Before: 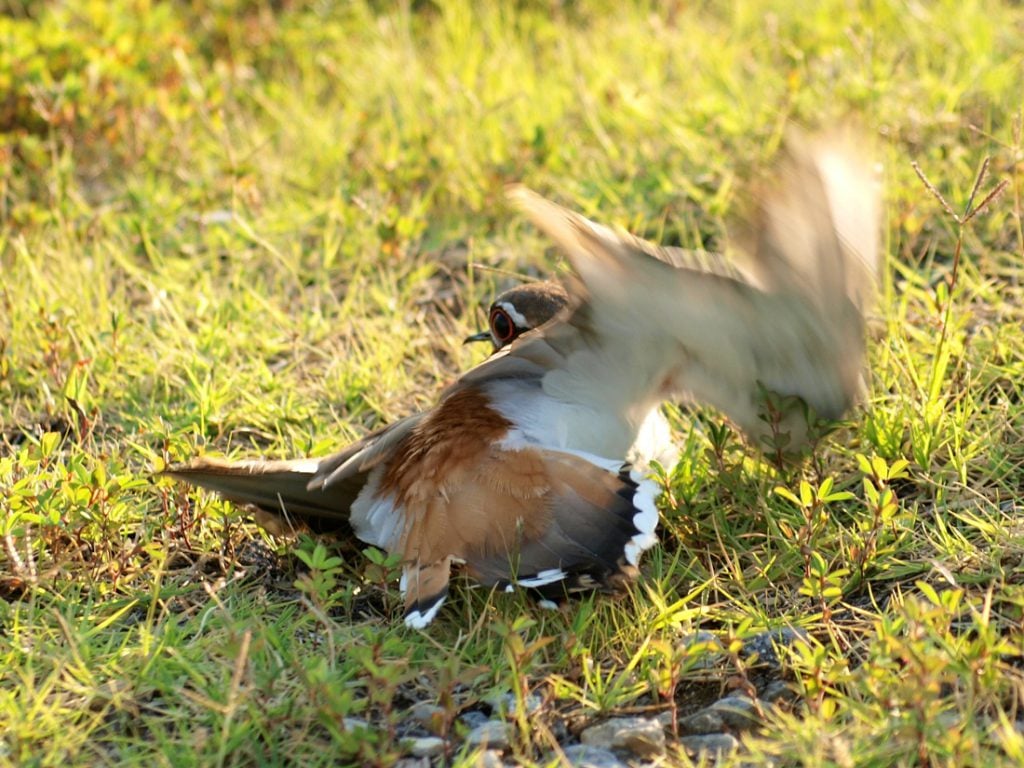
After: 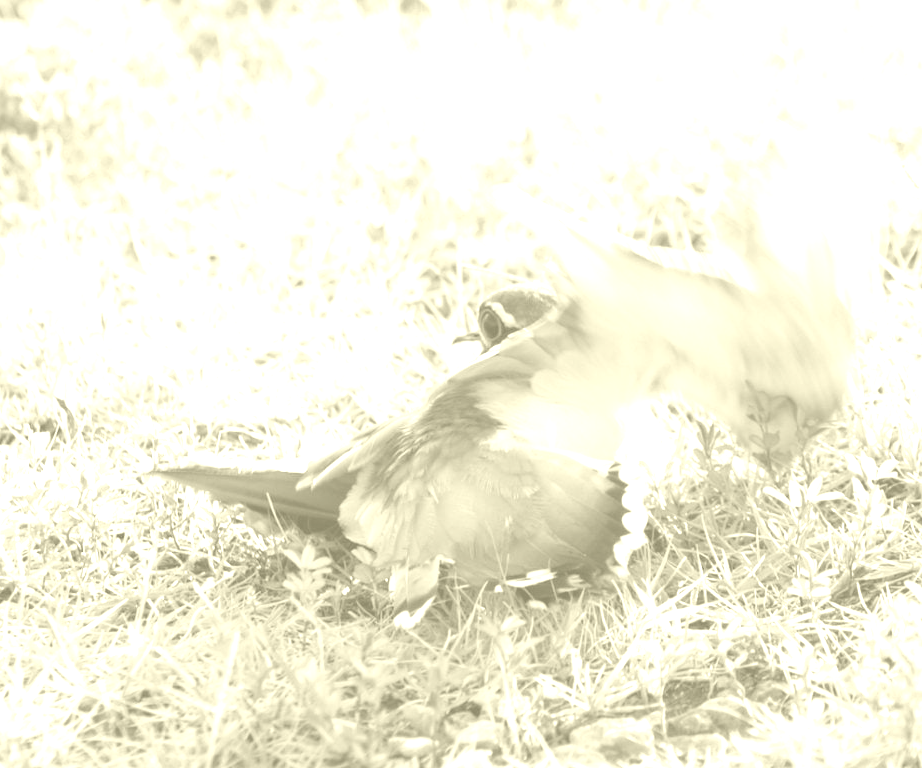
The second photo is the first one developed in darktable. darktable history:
colorize: hue 43.2°, saturation 40%, version 1
crop and rotate: left 1.088%, right 8.807%
exposure: black level correction 0, exposure 1.5 EV, compensate highlight preservation false
